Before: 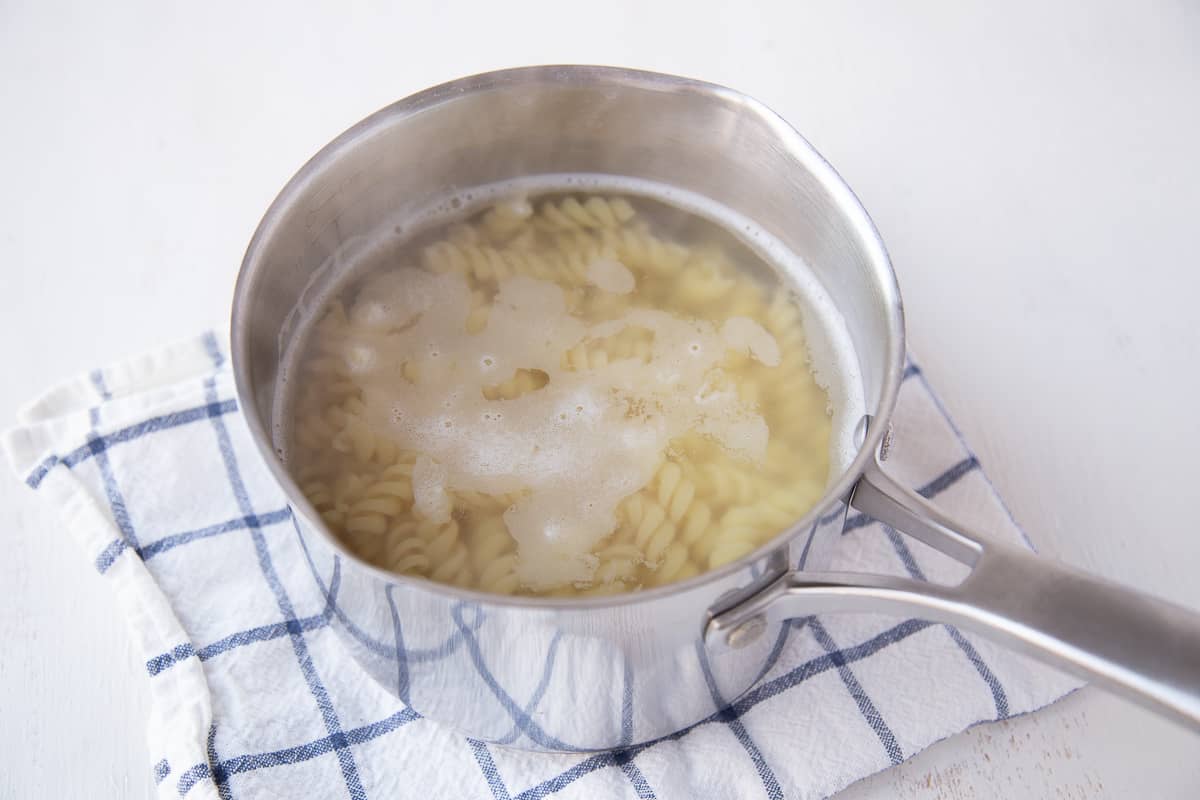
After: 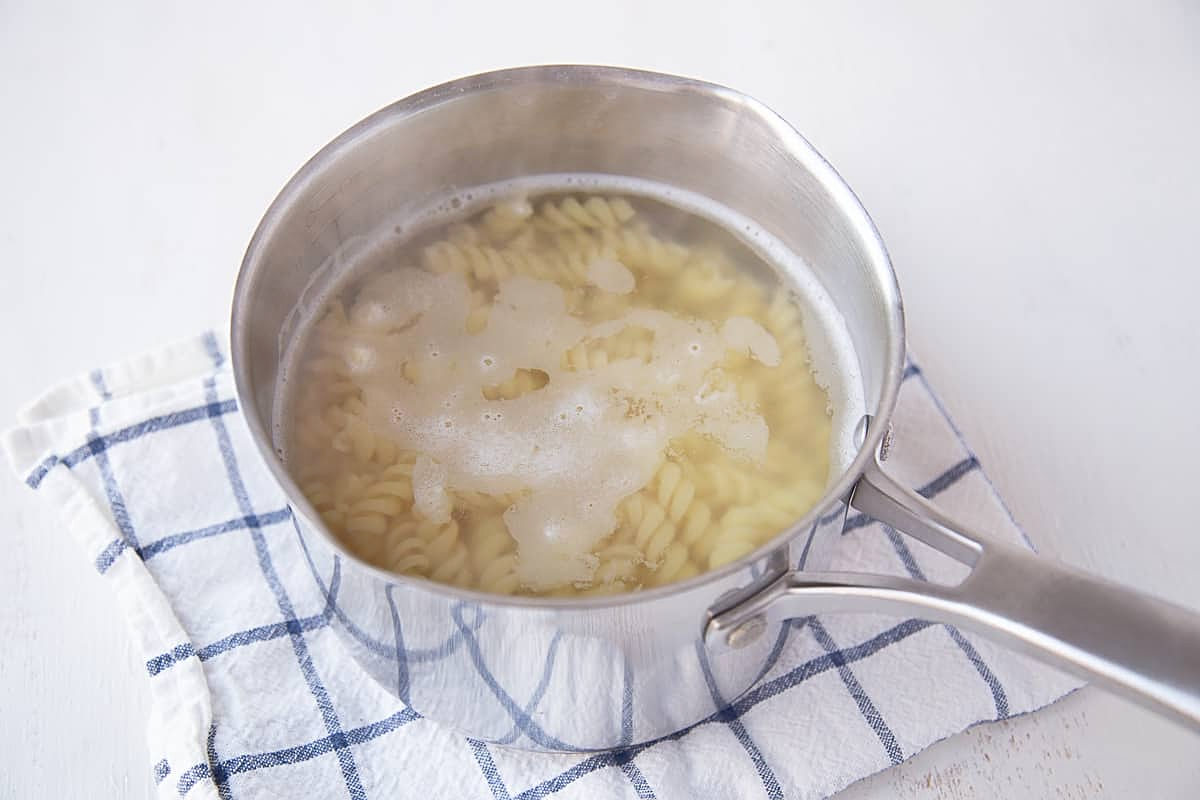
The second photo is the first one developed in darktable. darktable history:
sharpen: on, module defaults
tone equalizer: -7 EV 0.152 EV, -6 EV 0.633 EV, -5 EV 1.19 EV, -4 EV 1.32 EV, -3 EV 1.15 EV, -2 EV 0.6 EV, -1 EV 0.155 EV
